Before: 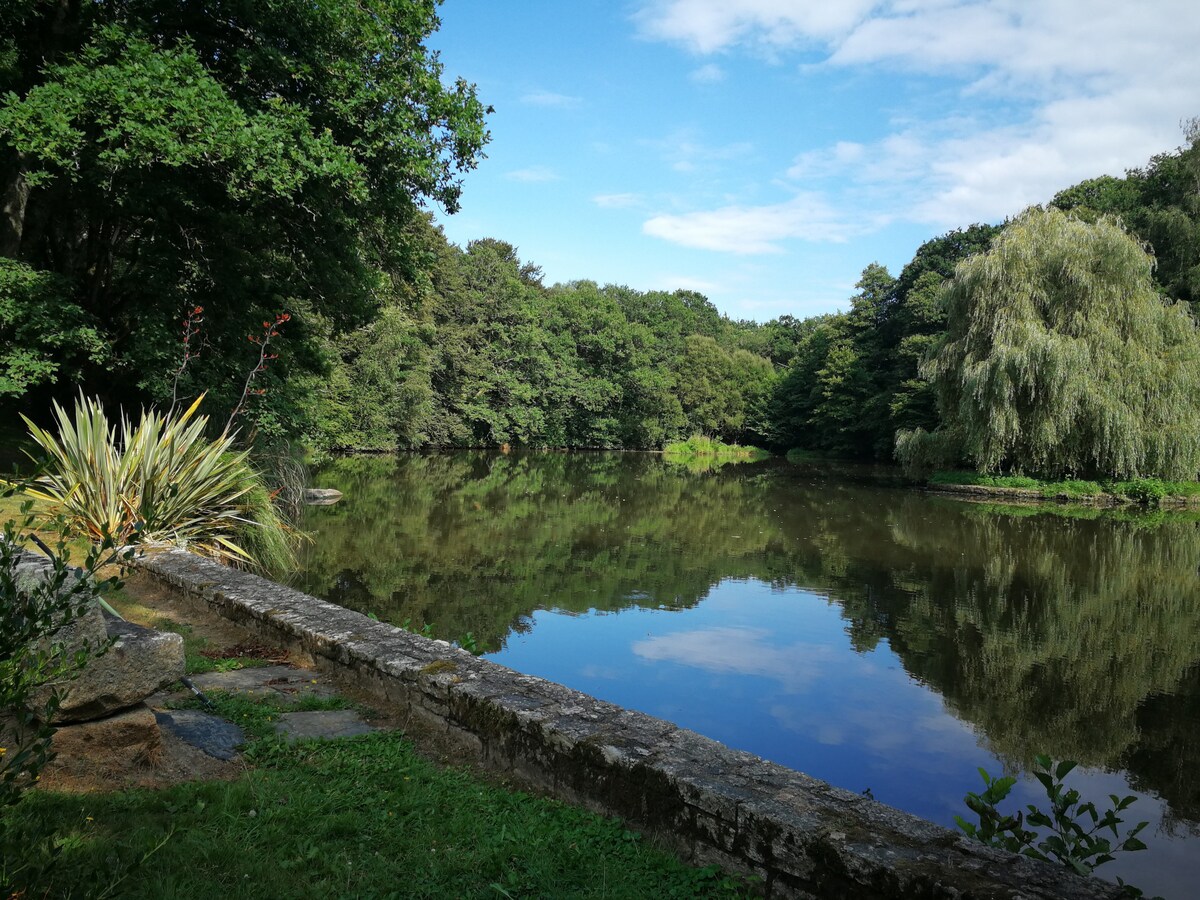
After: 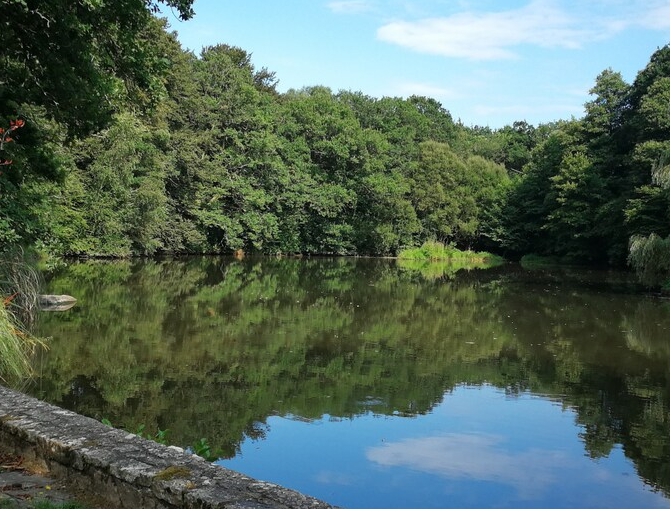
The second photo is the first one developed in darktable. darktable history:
crop and rotate: left 22.212%, top 21.609%, right 21.88%, bottom 21.746%
exposure: compensate highlight preservation false
